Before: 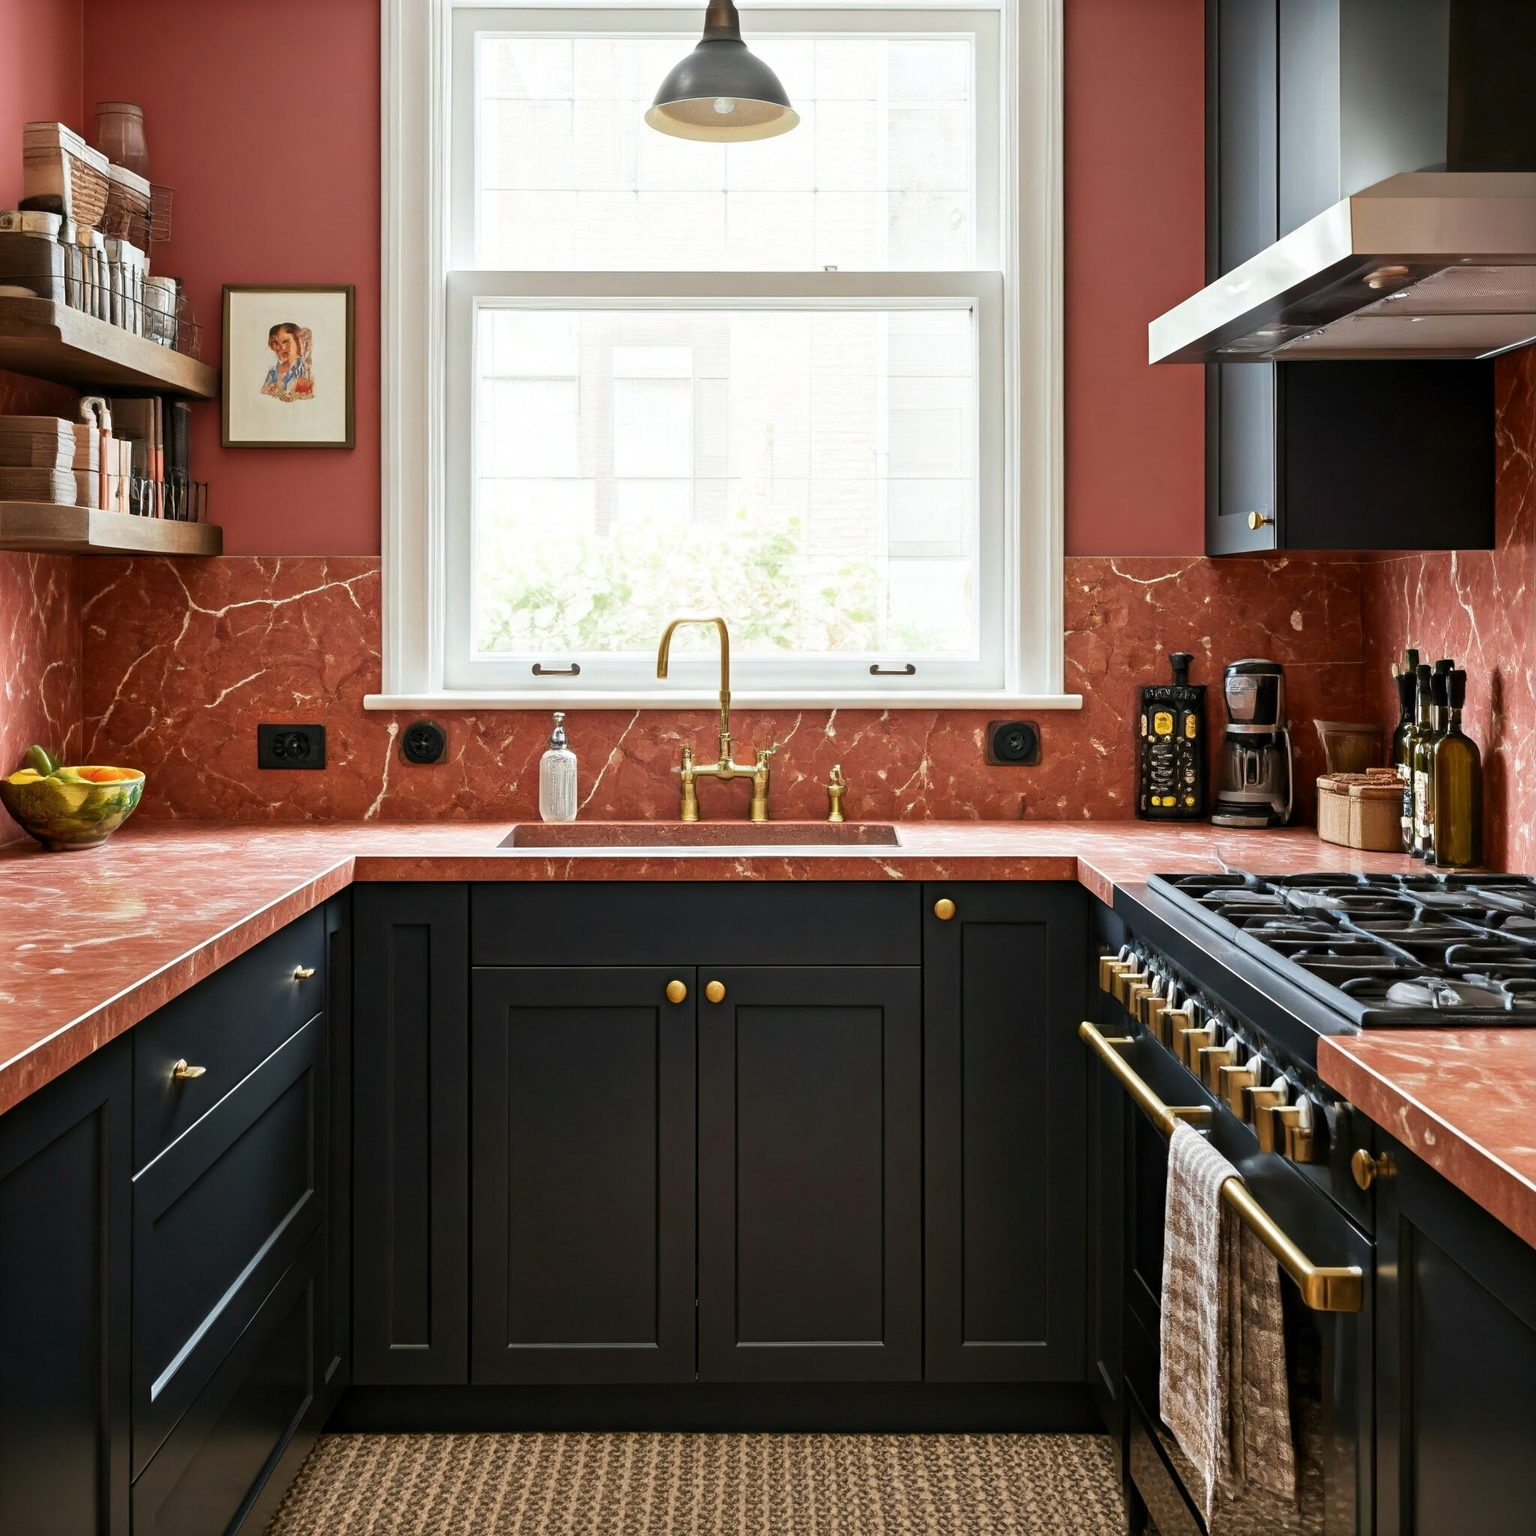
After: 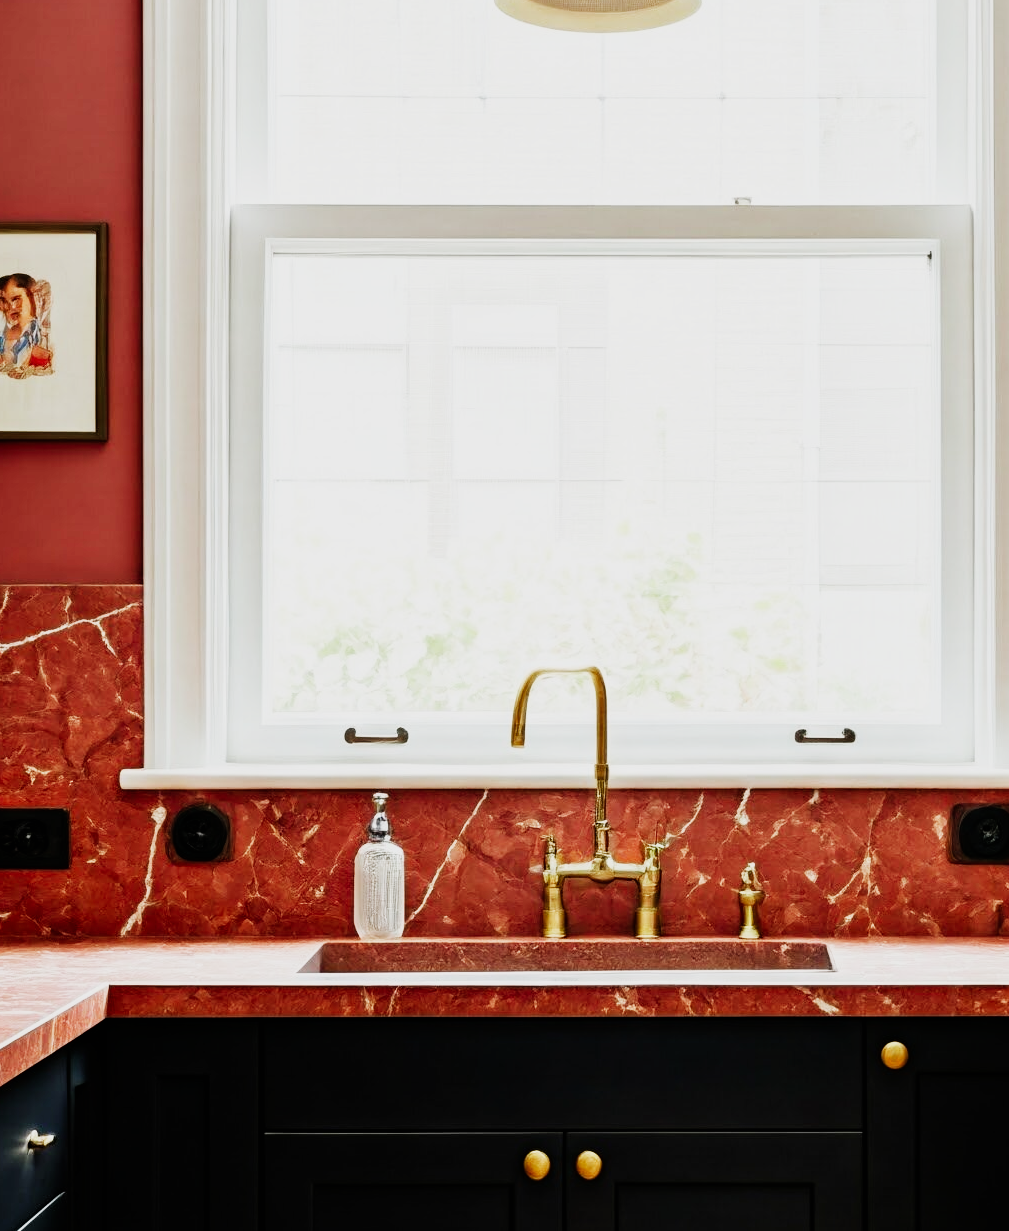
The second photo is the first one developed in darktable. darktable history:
crop: left 17.835%, top 7.675%, right 32.881%, bottom 32.213%
sigmoid: contrast 2, skew -0.2, preserve hue 0%, red attenuation 0.1, red rotation 0.035, green attenuation 0.1, green rotation -0.017, blue attenuation 0.15, blue rotation -0.052, base primaries Rec2020
